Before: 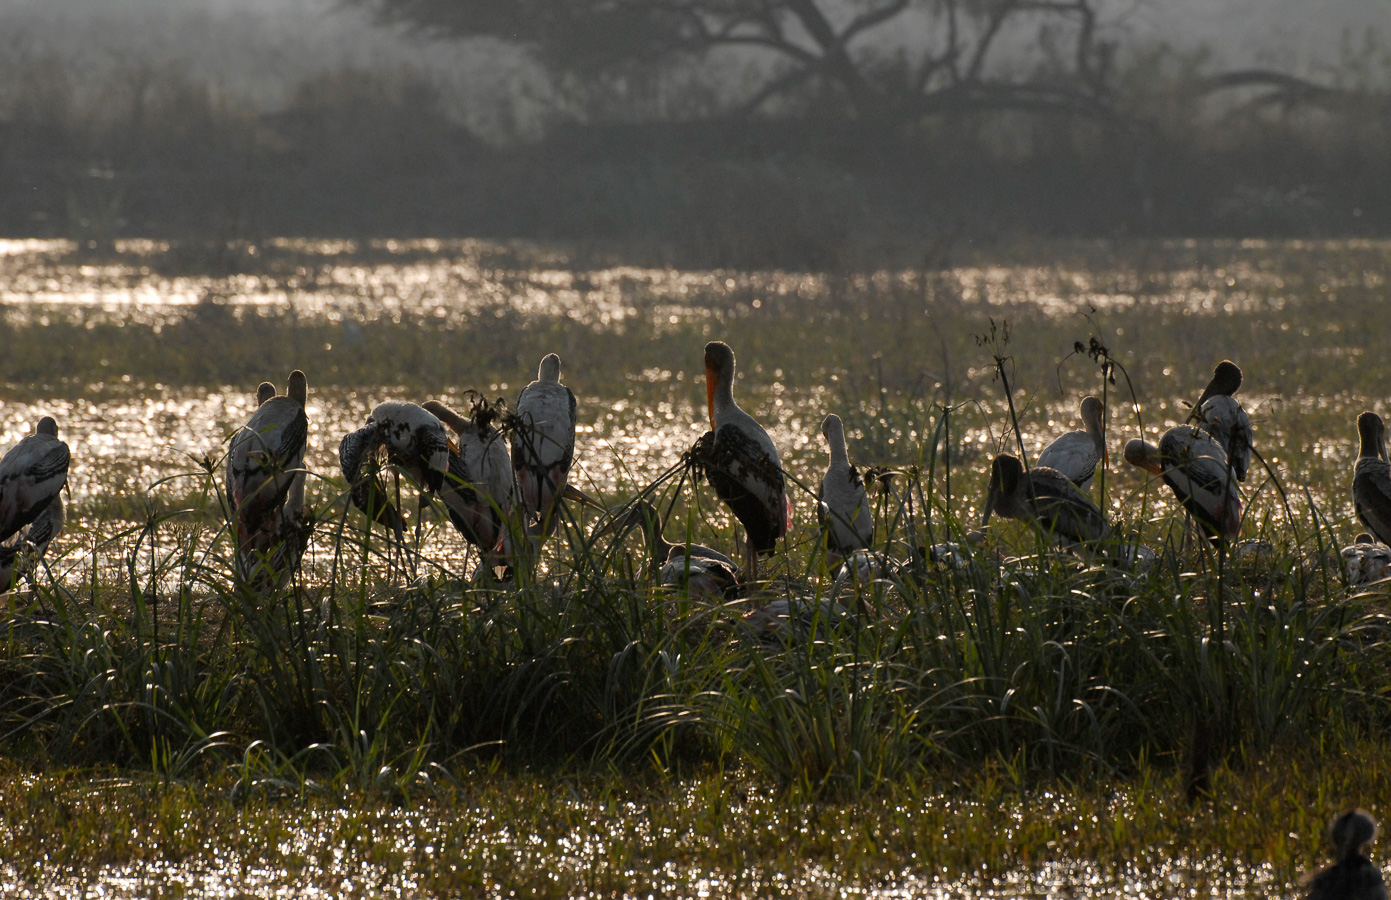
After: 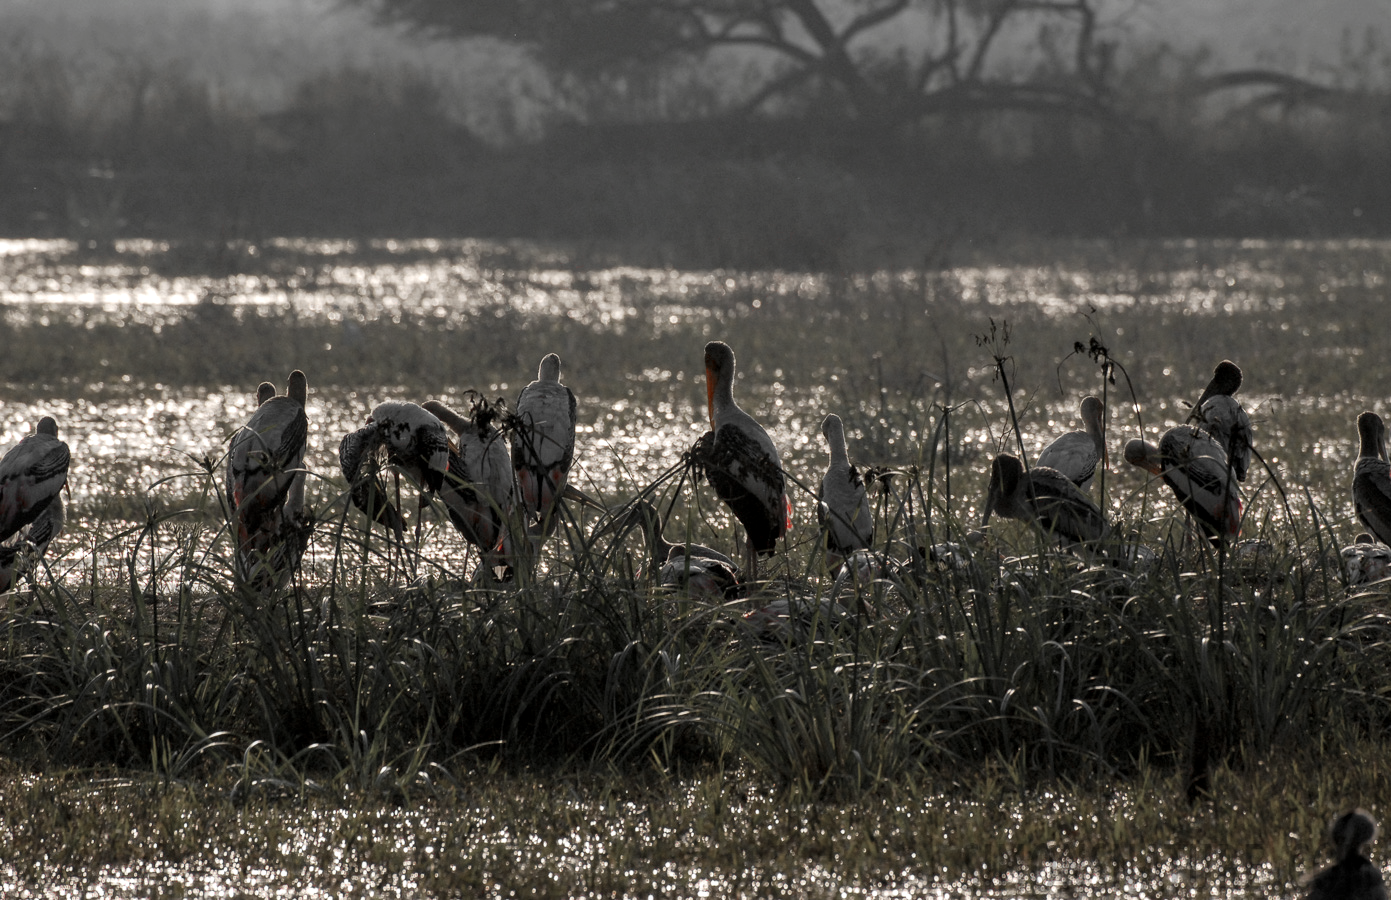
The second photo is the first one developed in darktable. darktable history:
color zones: curves: ch1 [(0, 0.831) (0.08, 0.771) (0.157, 0.268) (0.241, 0.207) (0.562, -0.005) (0.714, -0.013) (0.876, 0.01) (1, 0.831)]
local contrast: on, module defaults
exposure: compensate exposure bias true, compensate highlight preservation false
